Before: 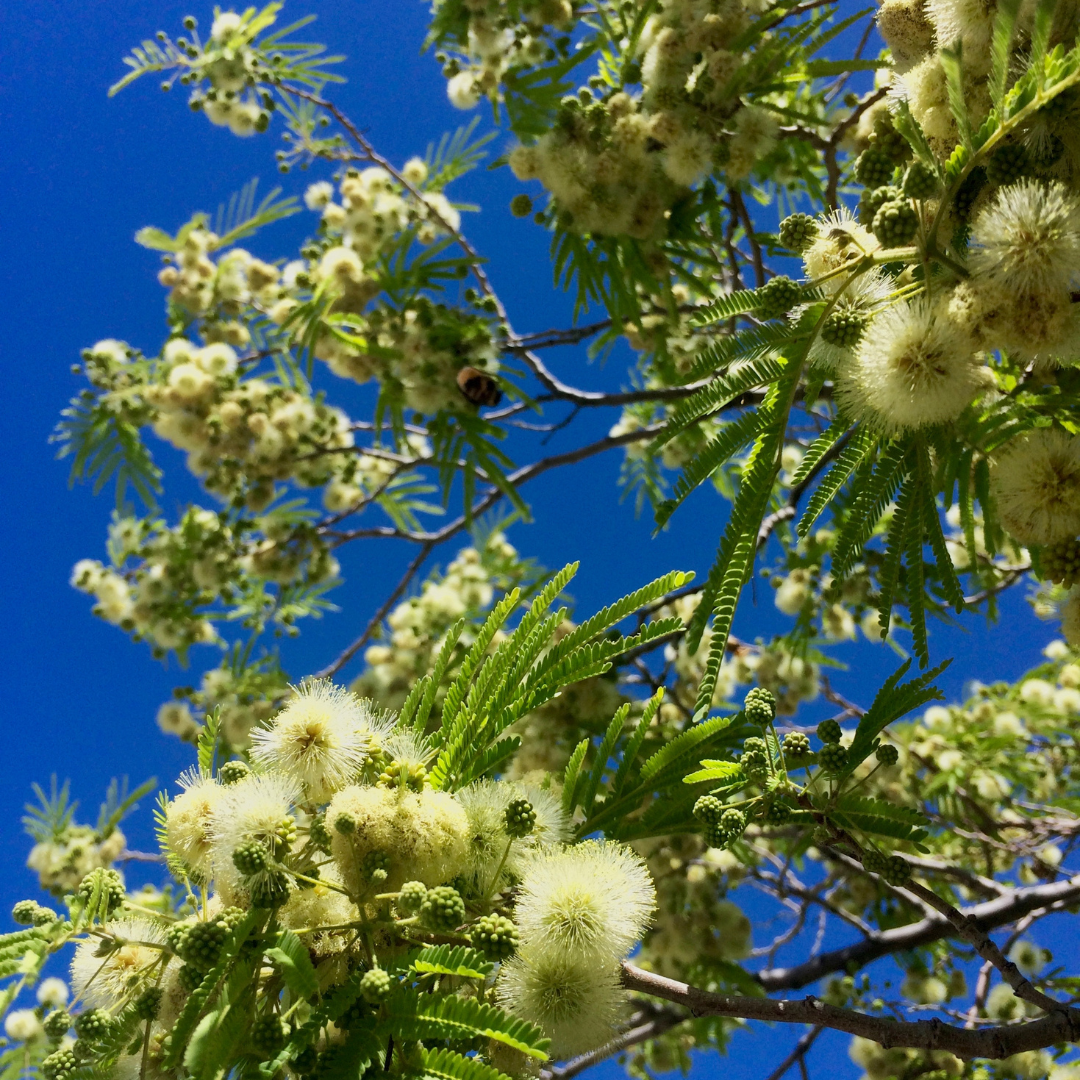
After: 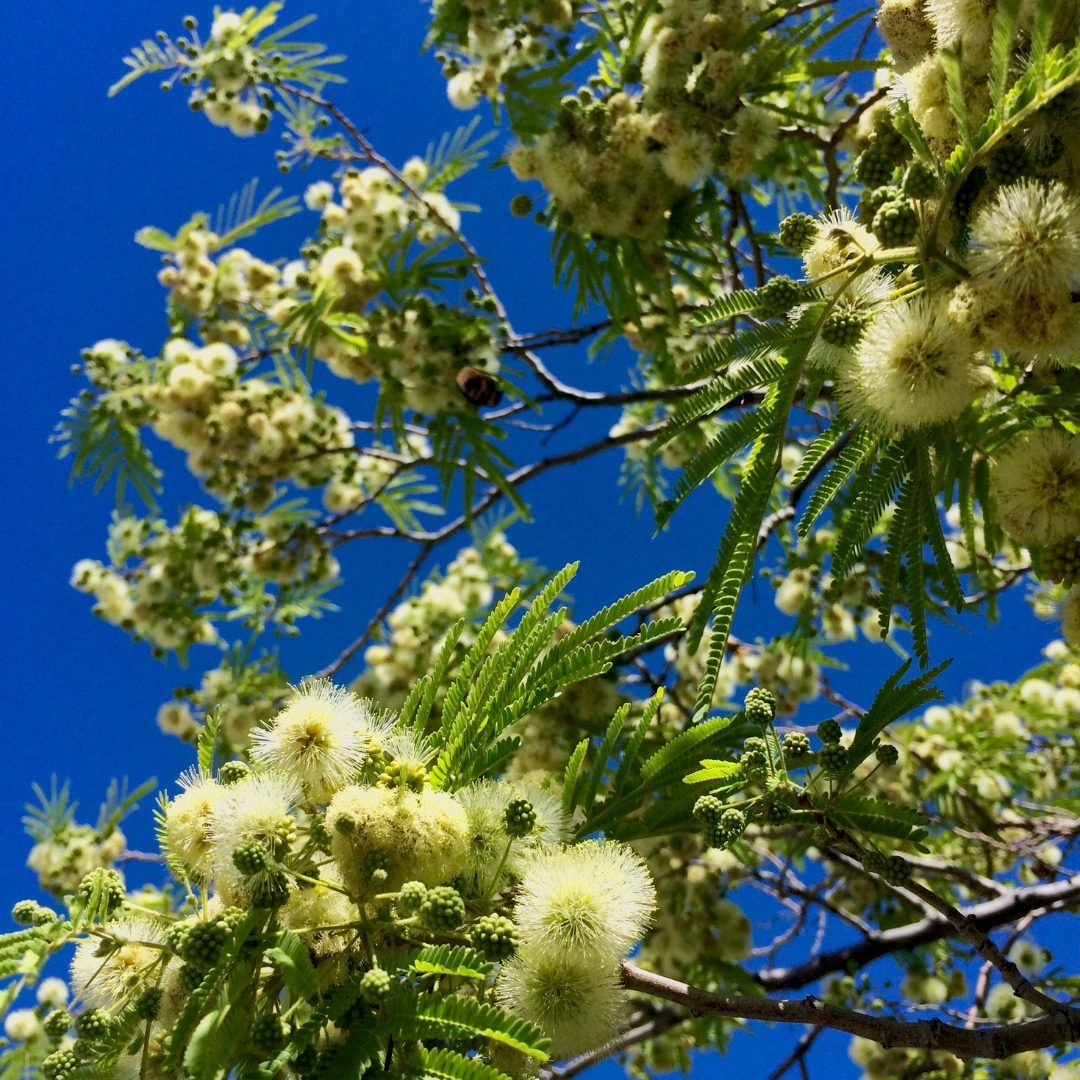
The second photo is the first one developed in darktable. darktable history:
haze removal: strength 0.24, distance 0.243, compatibility mode true, adaptive false
local contrast: mode bilateral grid, contrast 19, coarseness 49, detail 119%, midtone range 0.2
tone equalizer: mask exposure compensation -0.494 EV
